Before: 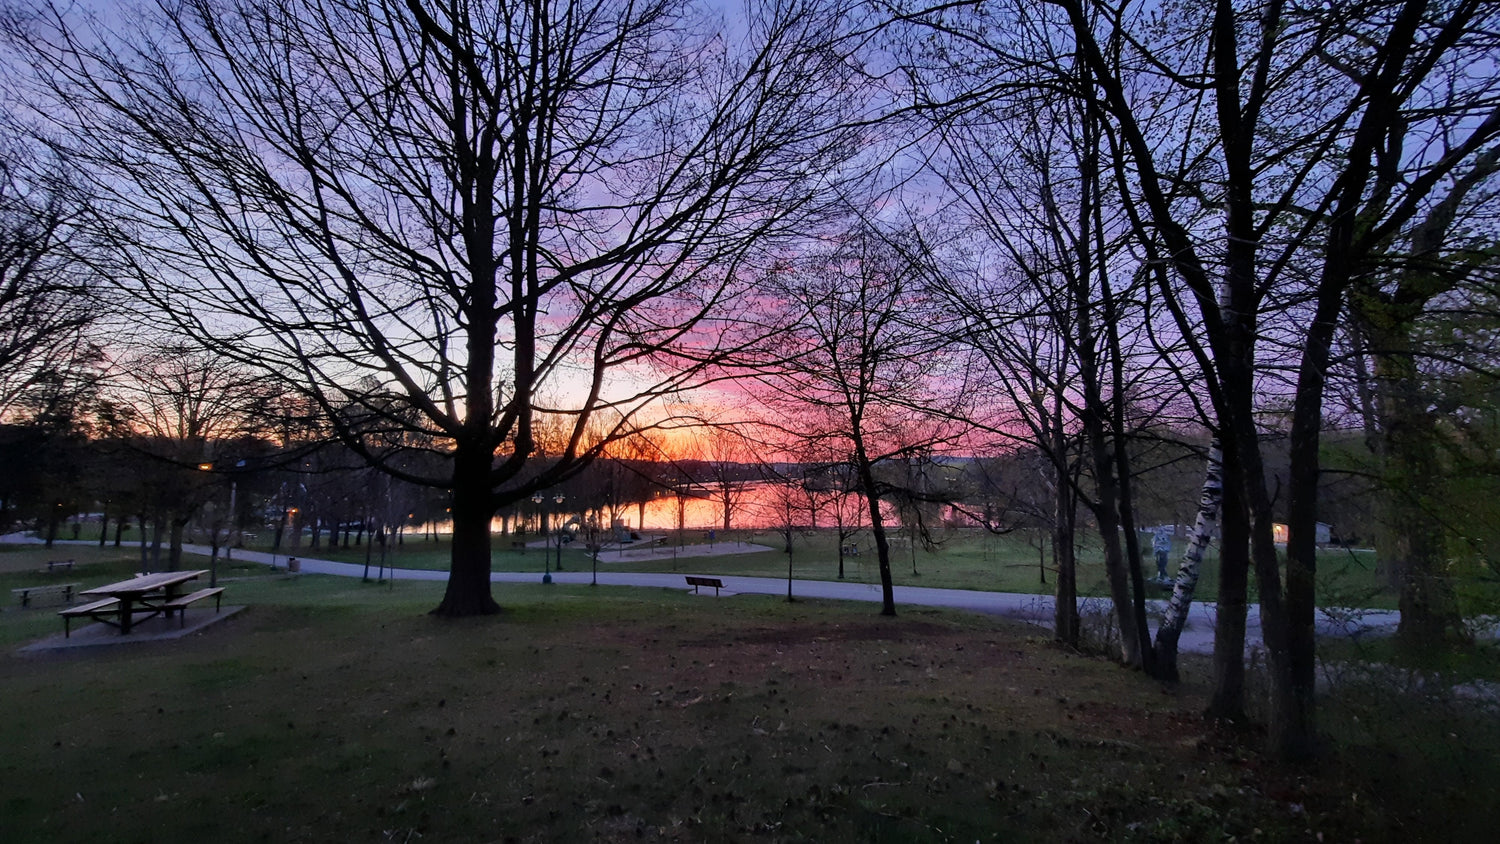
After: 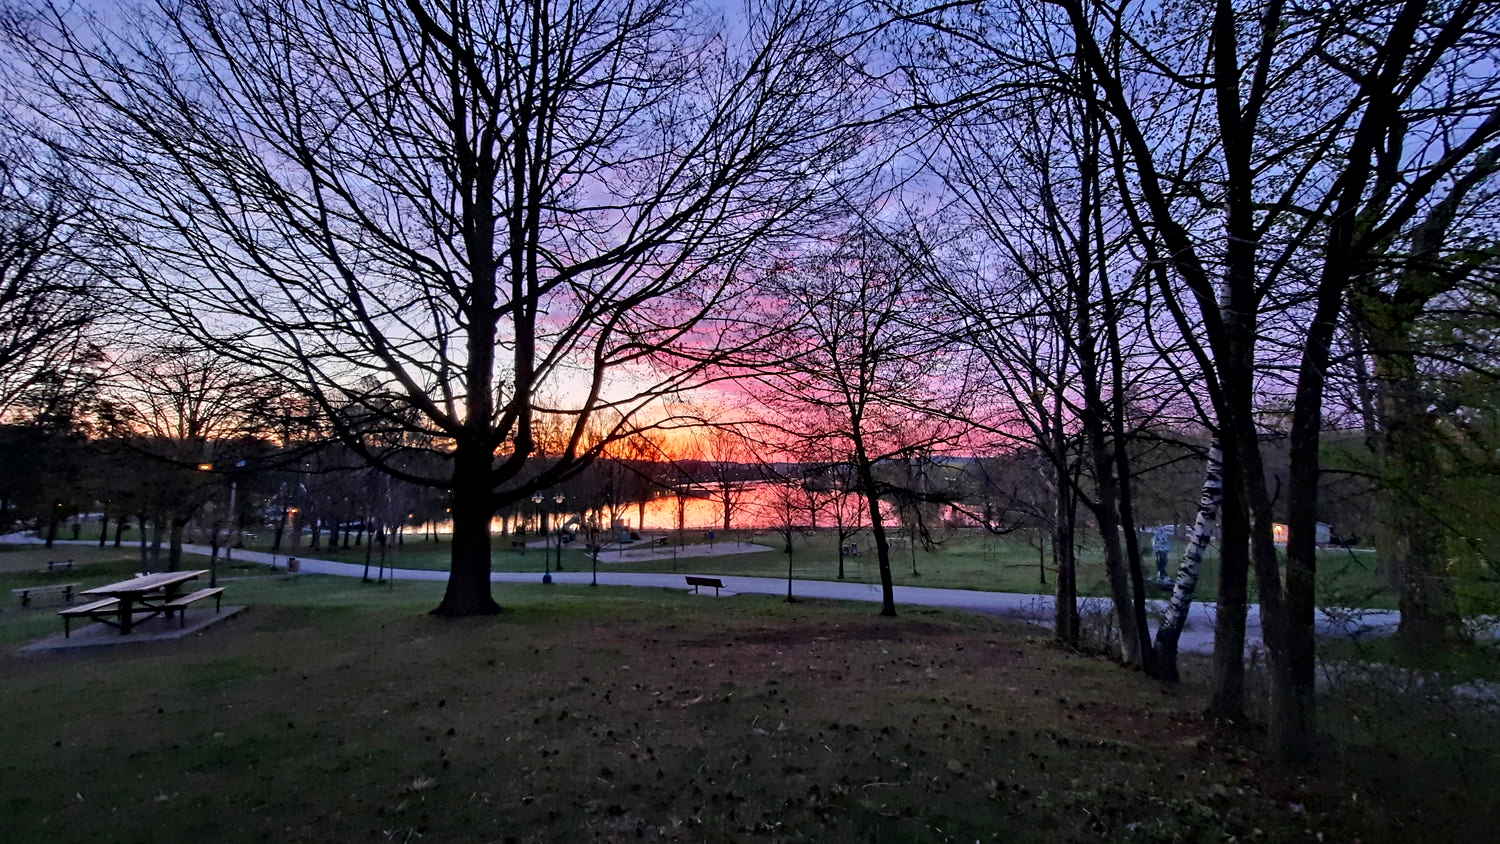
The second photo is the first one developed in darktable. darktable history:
white balance: emerald 1
contrast equalizer: y [[0.5, 0.501, 0.525, 0.597, 0.58, 0.514], [0.5 ×6], [0.5 ×6], [0 ×6], [0 ×6]]
contrast brightness saturation: saturation 0.13
